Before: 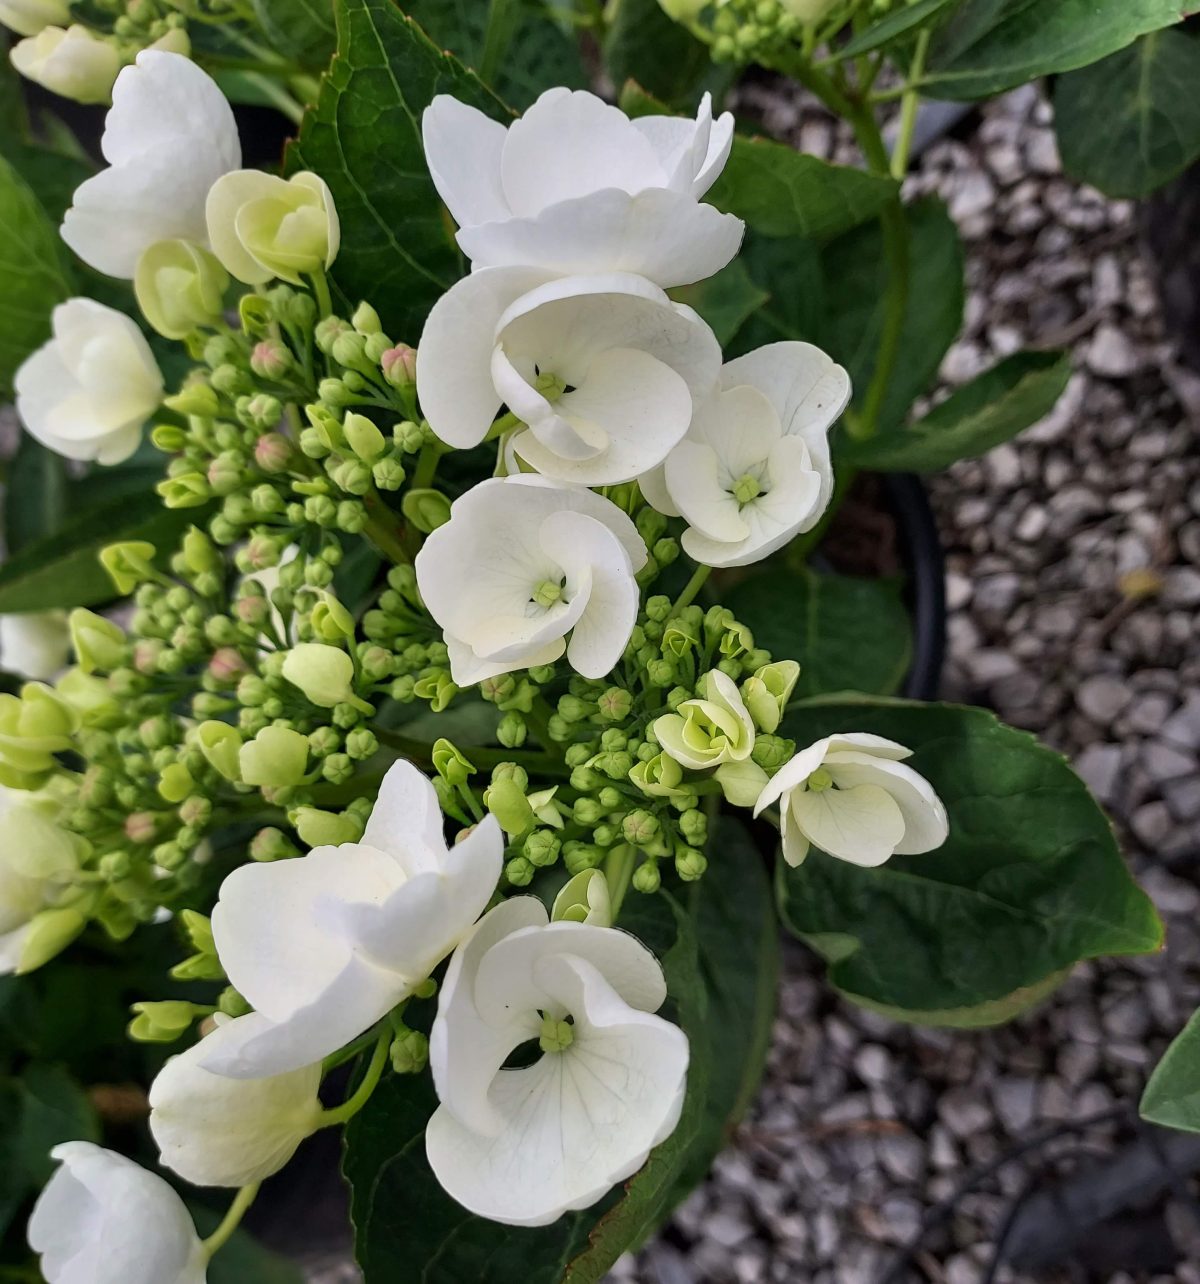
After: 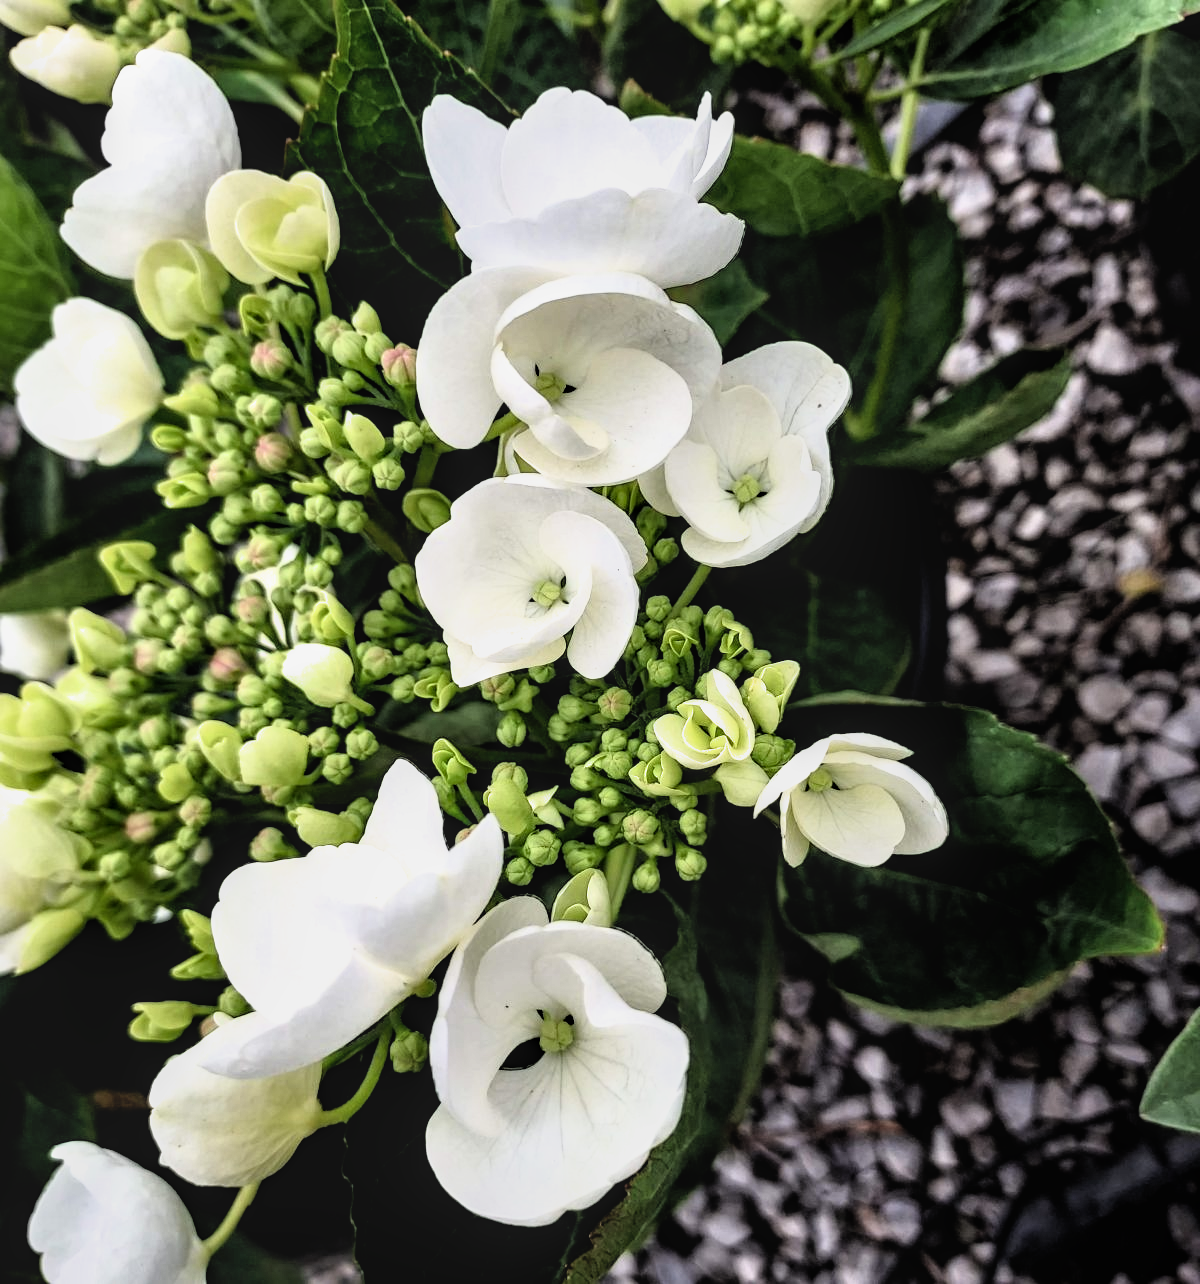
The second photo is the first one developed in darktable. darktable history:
filmic rgb: black relative exposure -3.63 EV, white relative exposure 2.16 EV, hardness 3.62
exposure: black level correction 0, exposure 0.3 EV, compensate highlight preservation false
local contrast: detail 115%
